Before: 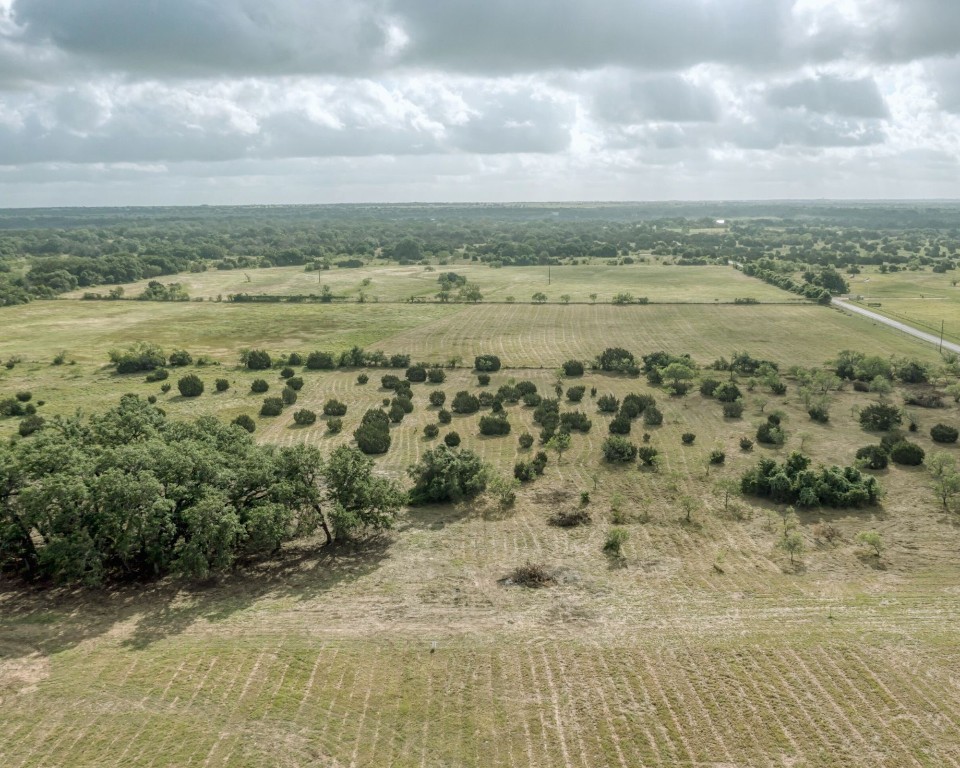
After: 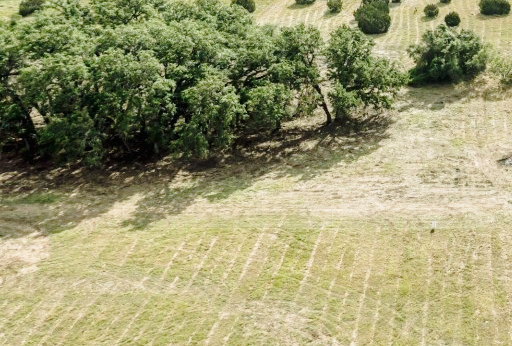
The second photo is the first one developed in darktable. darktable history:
base curve: curves: ch0 [(0, 0) (0.028, 0.03) (0.121, 0.232) (0.46, 0.748) (0.859, 0.968) (1, 1)], preserve colors none
crop and rotate: top 54.778%, right 46.61%, bottom 0.159%
